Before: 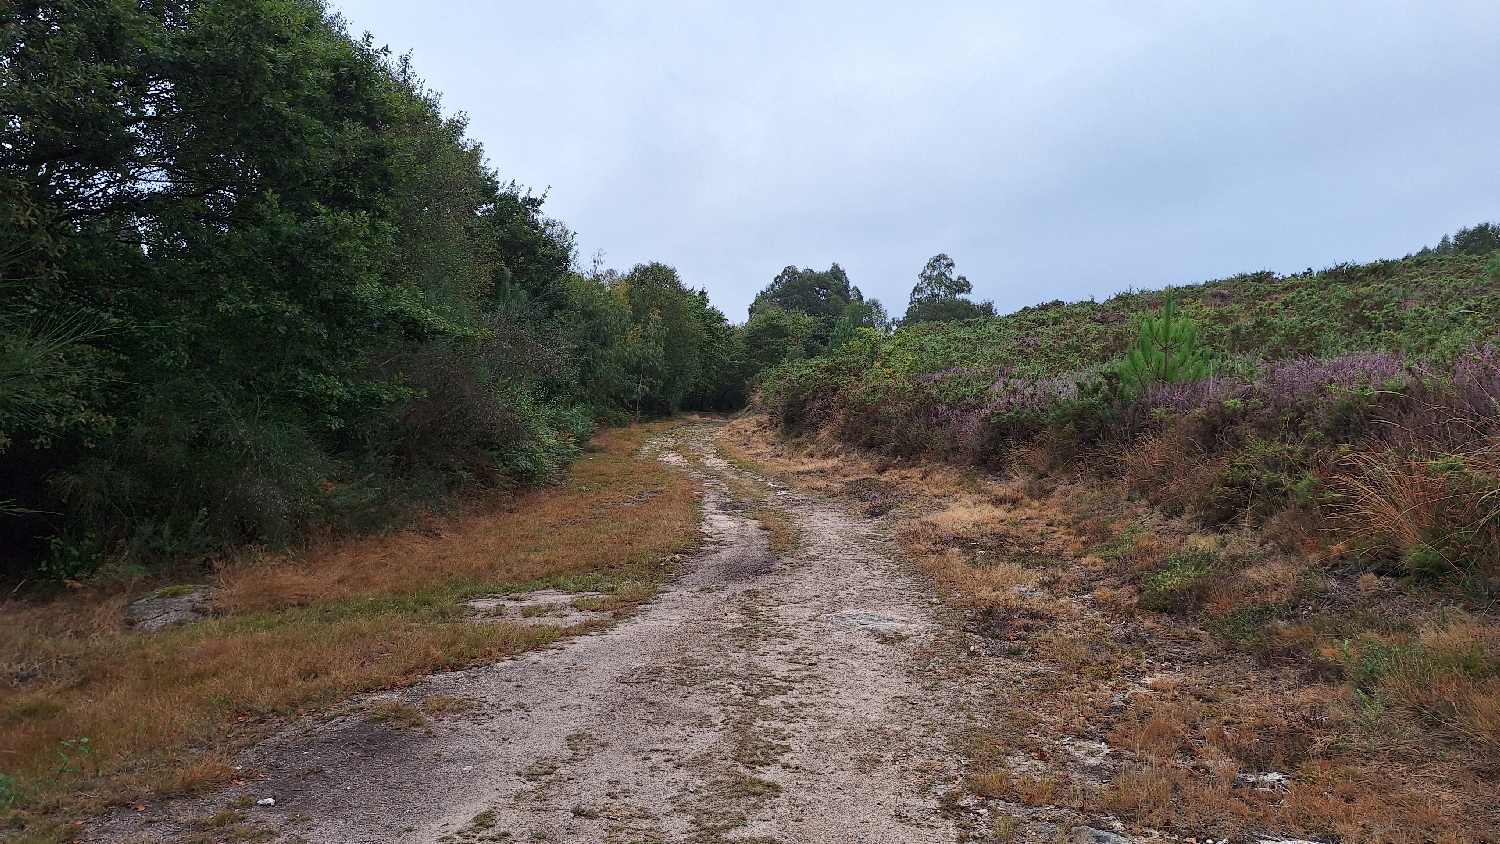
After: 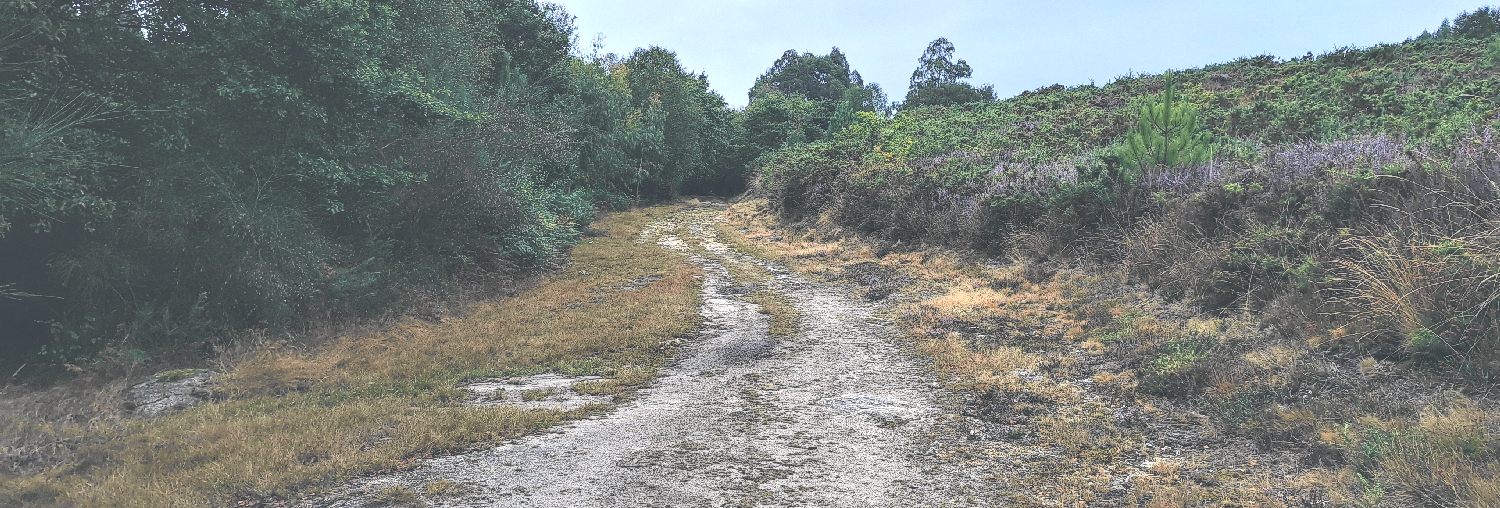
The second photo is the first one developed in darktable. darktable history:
color balance rgb: power › luminance -7.981%, power › chroma 1.1%, power › hue 216.13°, perceptual saturation grading › global saturation 30.992%, perceptual brilliance grading › global brilliance 1.405%, perceptual brilliance grading › highlights 7.668%, perceptual brilliance grading › shadows -3.896%, global vibrance 20%
exposure: black level correction -0.086, compensate highlight preservation false
base curve: curves: ch0 [(0, 0) (0.989, 0.992)], preserve colors none
tone curve: curves: ch0 [(0, 0.01) (0.097, 0.07) (0.204, 0.173) (0.447, 0.517) (0.539, 0.624) (0.733, 0.791) (0.879, 0.898) (1, 0.98)]; ch1 [(0, 0) (0.393, 0.415) (0.447, 0.448) (0.485, 0.494) (0.523, 0.509) (0.545, 0.541) (0.574, 0.561) (0.648, 0.674) (1, 1)]; ch2 [(0, 0) (0.369, 0.388) (0.449, 0.431) (0.499, 0.5) (0.521, 0.51) (0.53, 0.54) (0.564, 0.569) (0.674, 0.735) (1, 1)], color space Lab, independent channels, preserve colors none
crop and rotate: top 25.689%, bottom 14.012%
local contrast: detail 150%
color zones: curves: ch0 [(0.27, 0.396) (0.563, 0.504) (0.75, 0.5) (0.787, 0.307)], mix -120.85%
